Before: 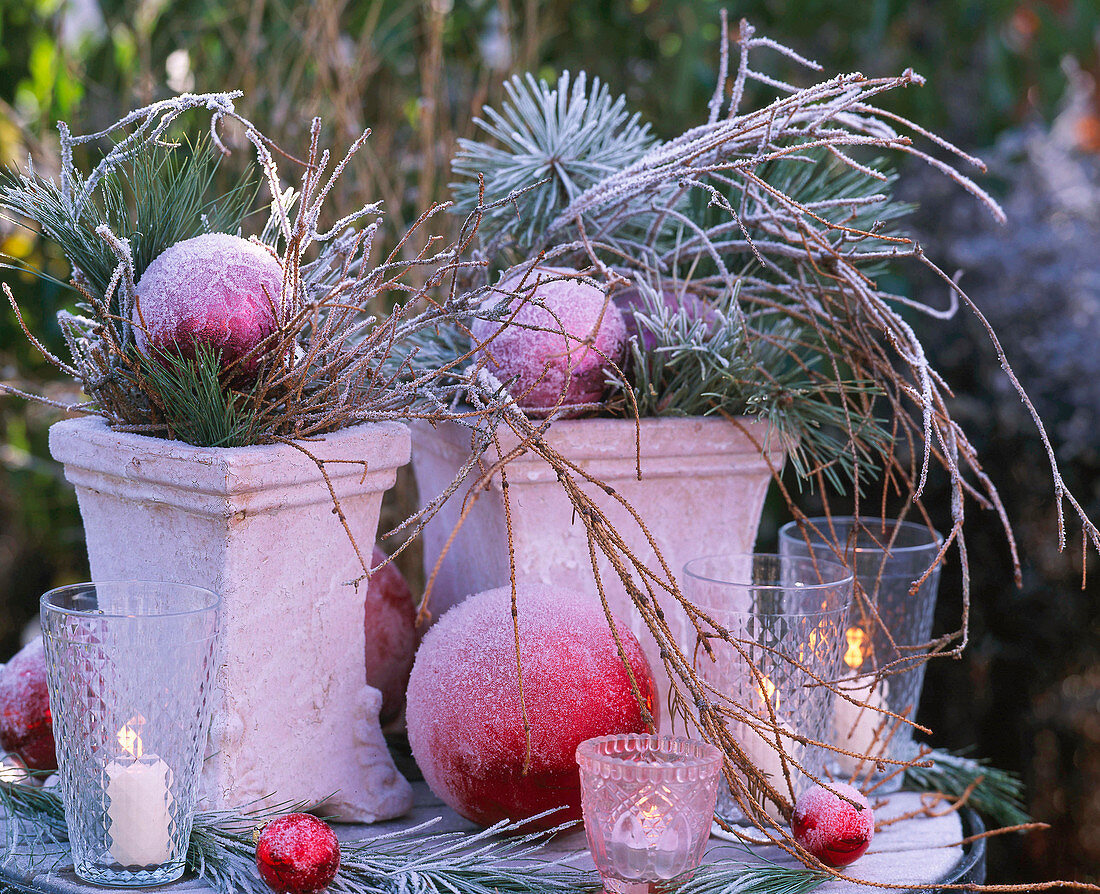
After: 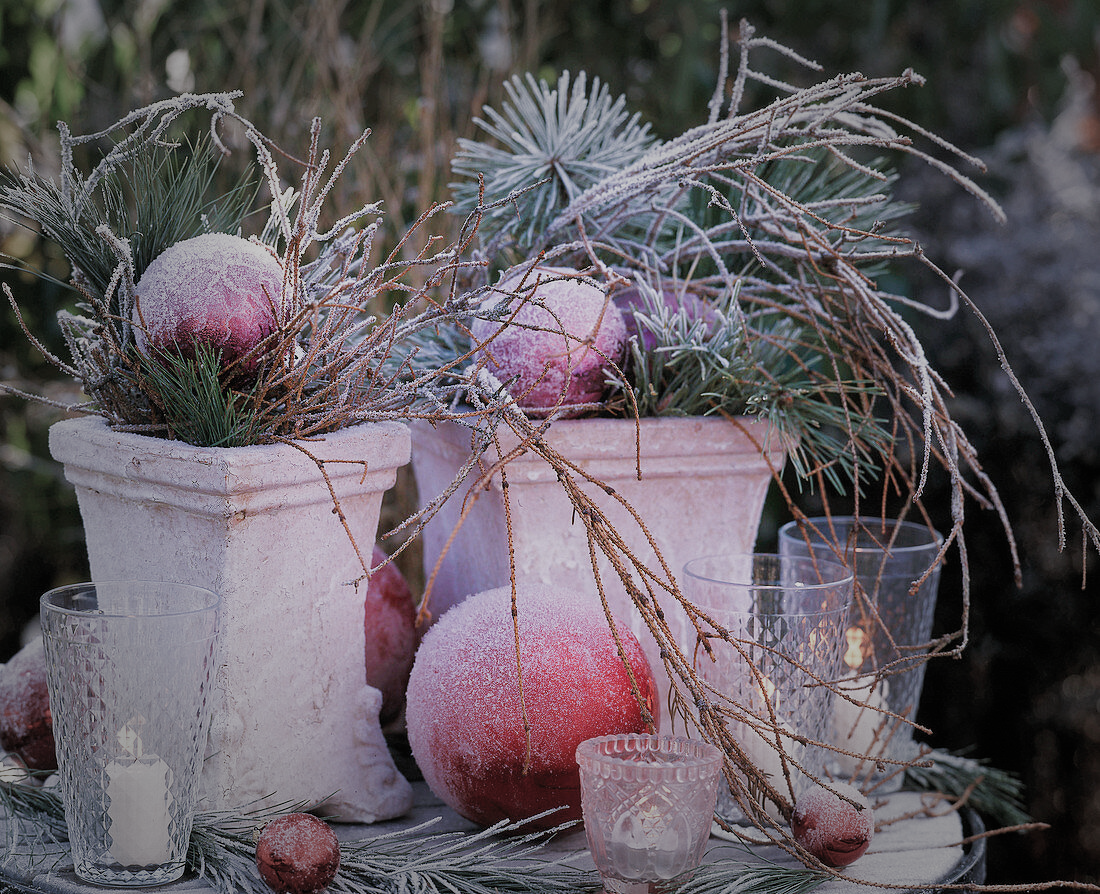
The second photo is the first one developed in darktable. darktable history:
vignetting: fall-off start 47.47%, automatic ratio true, width/height ratio 1.287
filmic rgb: black relative exposure -7.65 EV, white relative exposure 4.56 EV, threshold 2.96 EV, structure ↔ texture 99.39%, hardness 3.61, preserve chrominance RGB euclidean norm (legacy), color science v4 (2020), enable highlight reconstruction true
